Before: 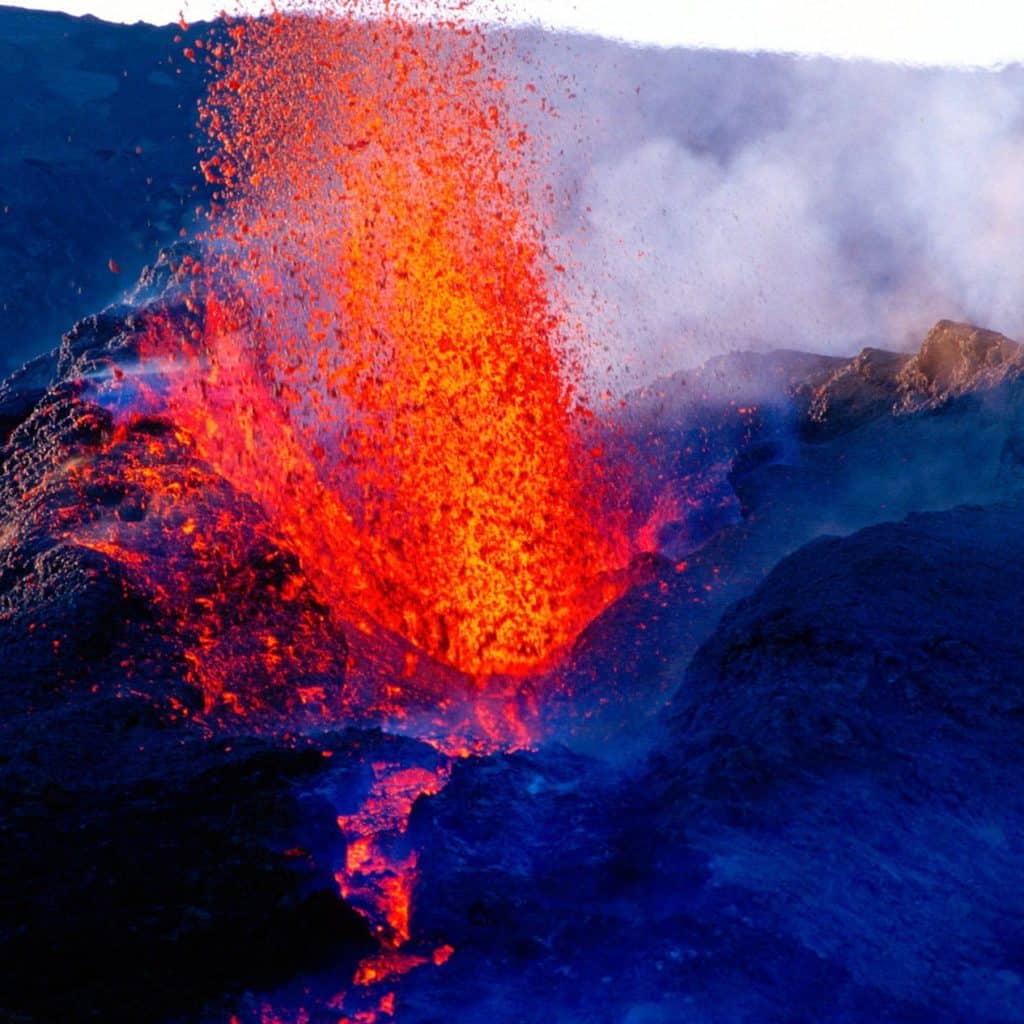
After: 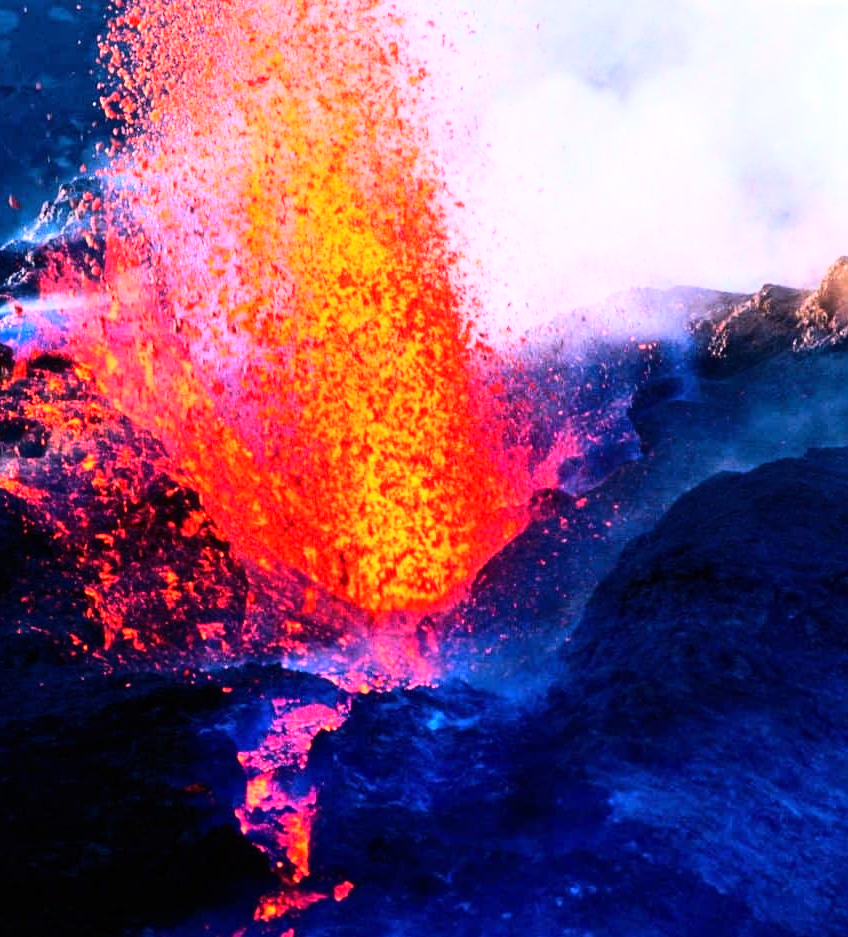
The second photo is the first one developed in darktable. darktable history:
shadows and highlights: radius 334.93, shadows 63.48, highlights 6.06, compress 87.7%, highlights color adjustment 39.73%, soften with gaussian
tone equalizer: -8 EV -0.75 EV, -7 EV -0.7 EV, -6 EV -0.6 EV, -5 EV -0.4 EV, -3 EV 0.4 EV, -2 EV 0.6 EV, -1 EV 0.7 EV, +0 EV 0.75 EV, edges refinement/feathering 500, mask exposure compensation -1.57 EV, preserve details no
base curve: curves: ch0 [(0, 0) (0.018, 0.026) (0.143, 0.37) (0.33, 0.731) (0.458, 0.853) (0.735, 0.965) (0.905, 0.986) (1, 1)]
crop: left 9.807%, top 6.259%, right 7.334%, bottom 2.177%
